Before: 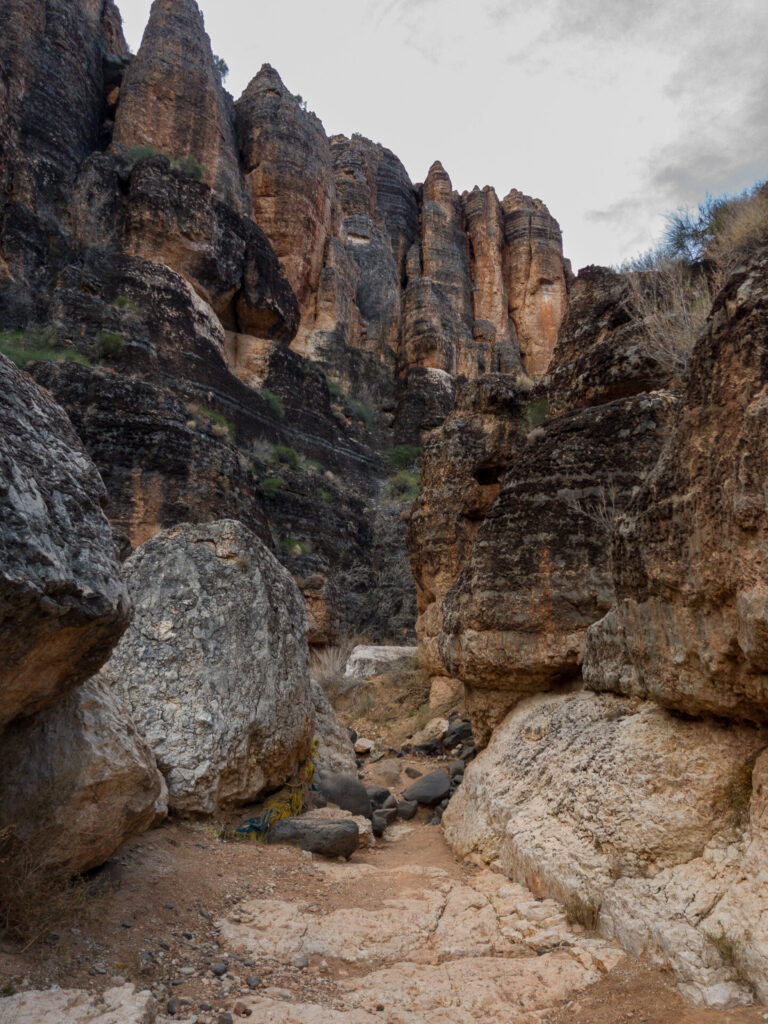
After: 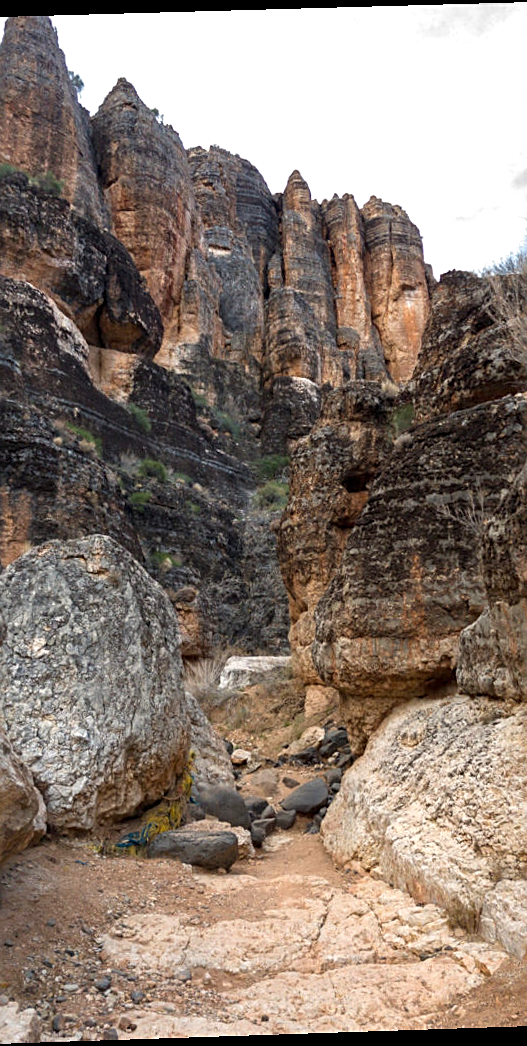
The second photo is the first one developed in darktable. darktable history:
exposure: exposure 0.781 EV, compensate highlight preservation false
rotate and perspective: rotation -1.77°, lens shift (horizontal) 0.004, automatic cropping off
crop and rotate: left 18.442%, right 15.508%
sharpen: on, module defaults
